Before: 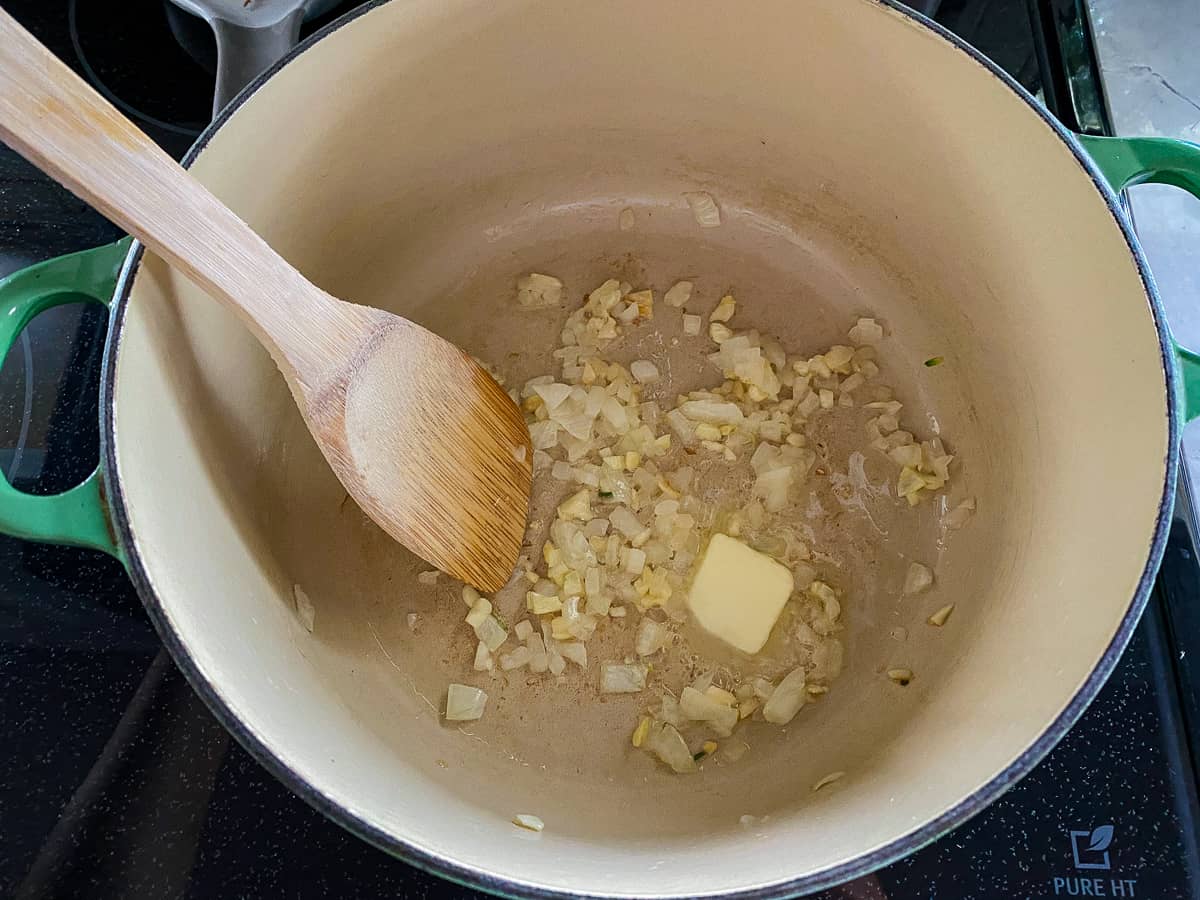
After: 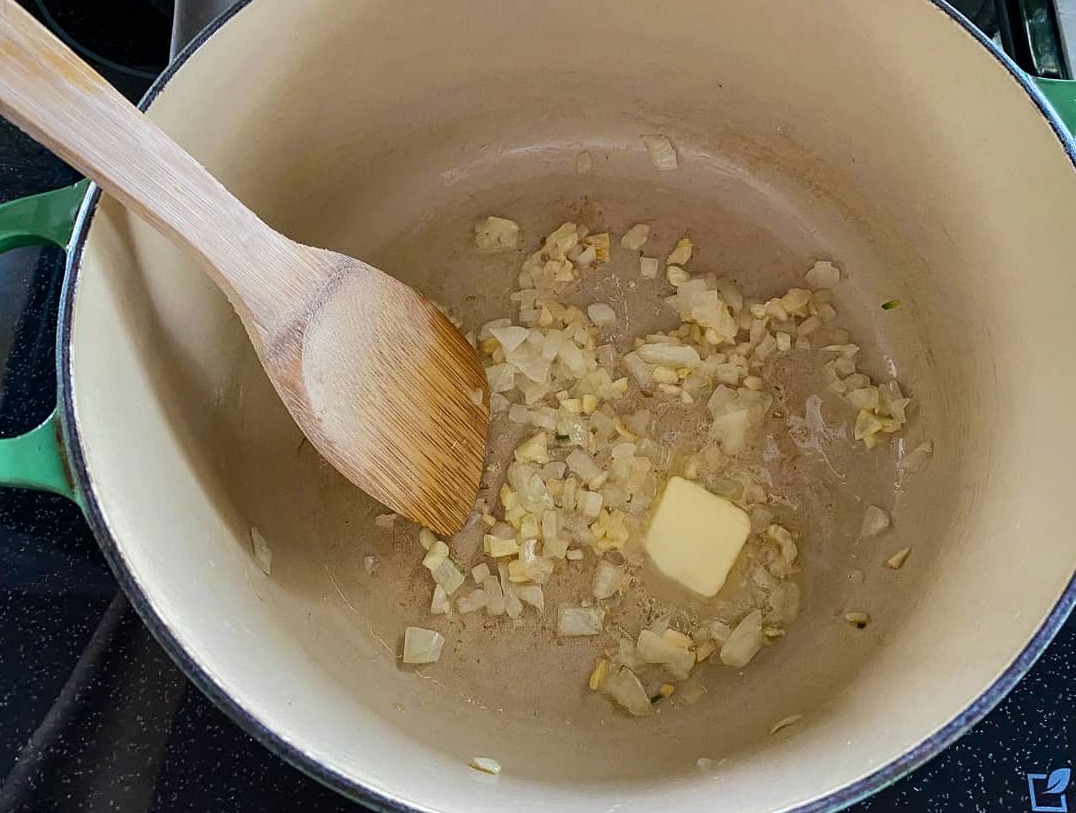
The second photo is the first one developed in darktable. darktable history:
shadows and highlights: shadows 49.33, highlights -42.7, soften with gaussian
crop: left 3.656%, top 6.43%, right 6.636%, bottom 3.214%
color zones: curves: ch0 [(0.068, 0.464) (0.25, 0.5) (0.48, 0.508) (0.75, 0.536) (0.886, 0.476) (0.967, 0.456)]; ch1 [(0.066, 0.456) (0.25, 0.5) (0.616, 0.508) (0.746, 0.56) (0.934, 0.444)], mix 99.77%
